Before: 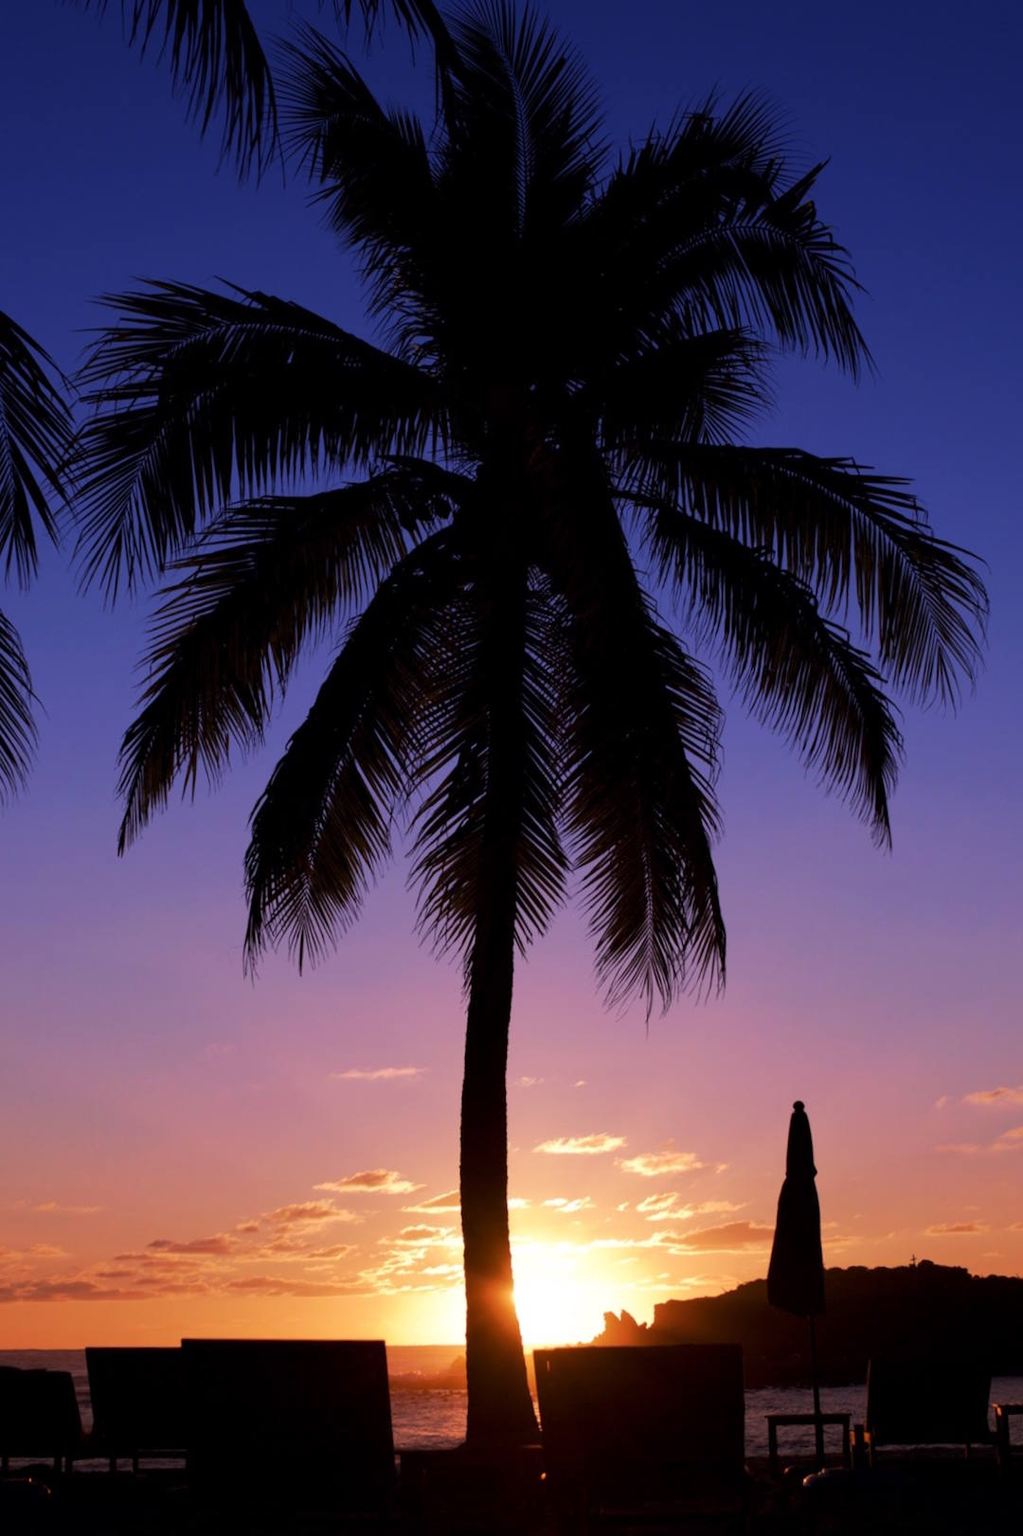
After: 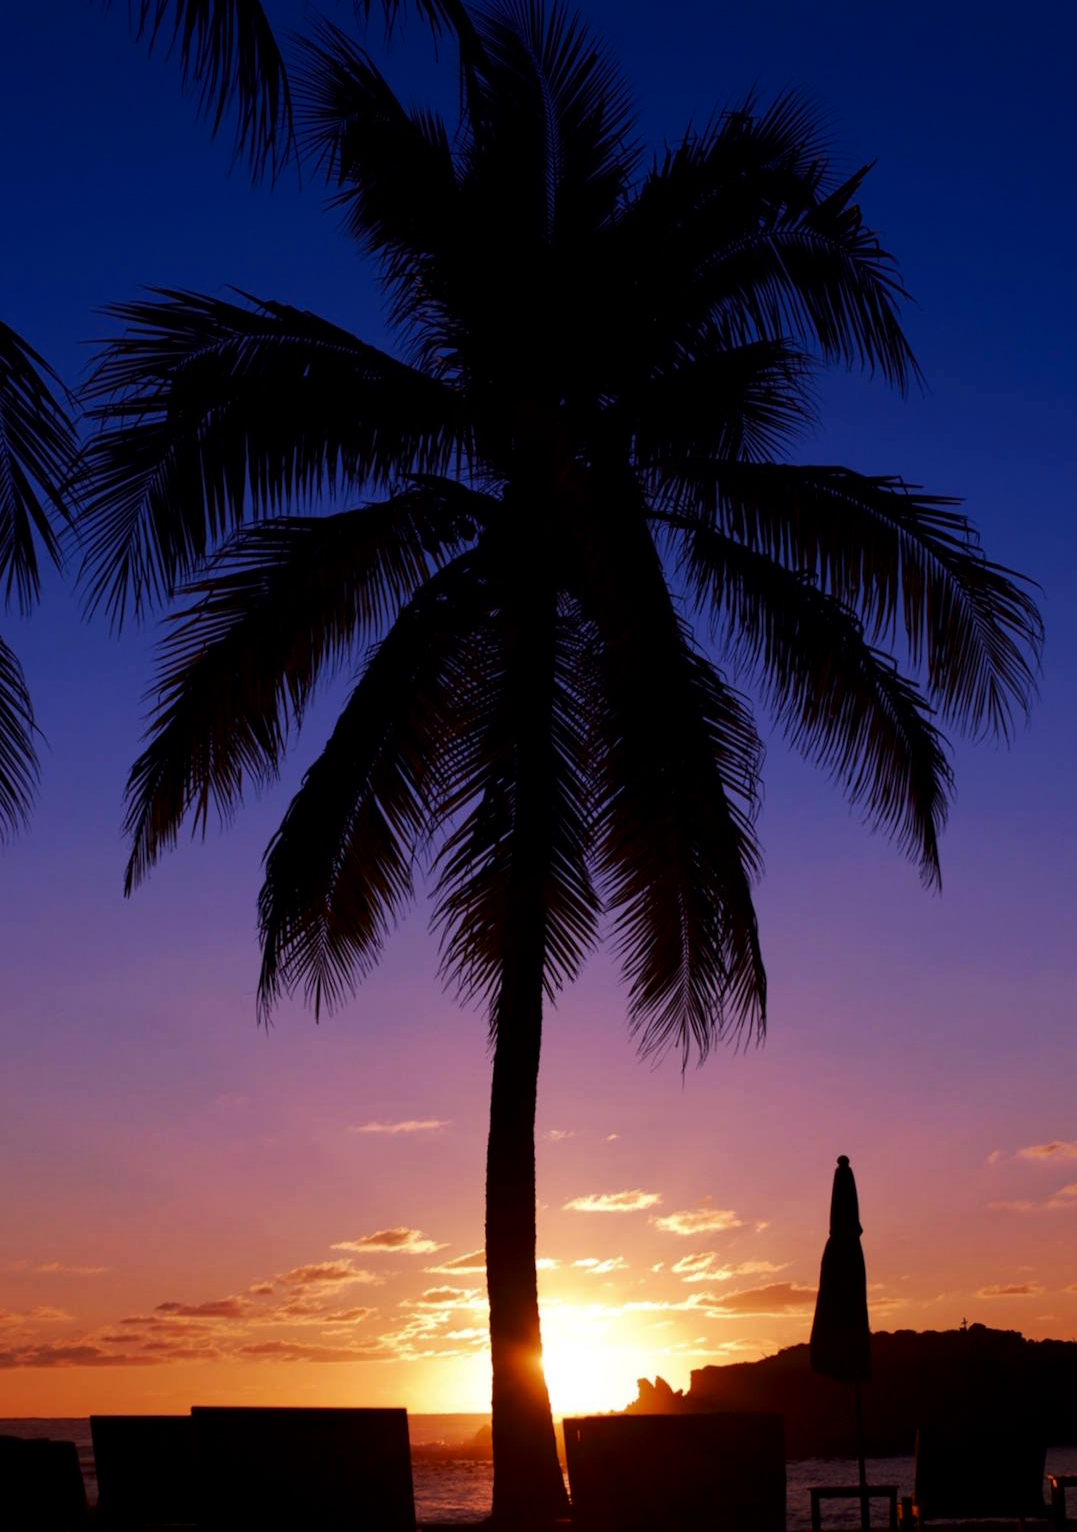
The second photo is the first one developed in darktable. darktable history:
crop: top 0.448%, right 0.264%, bottom 5.045%
contrast brightness saturation: contrast 0.07, brightness -0.13, saturation 0.06
